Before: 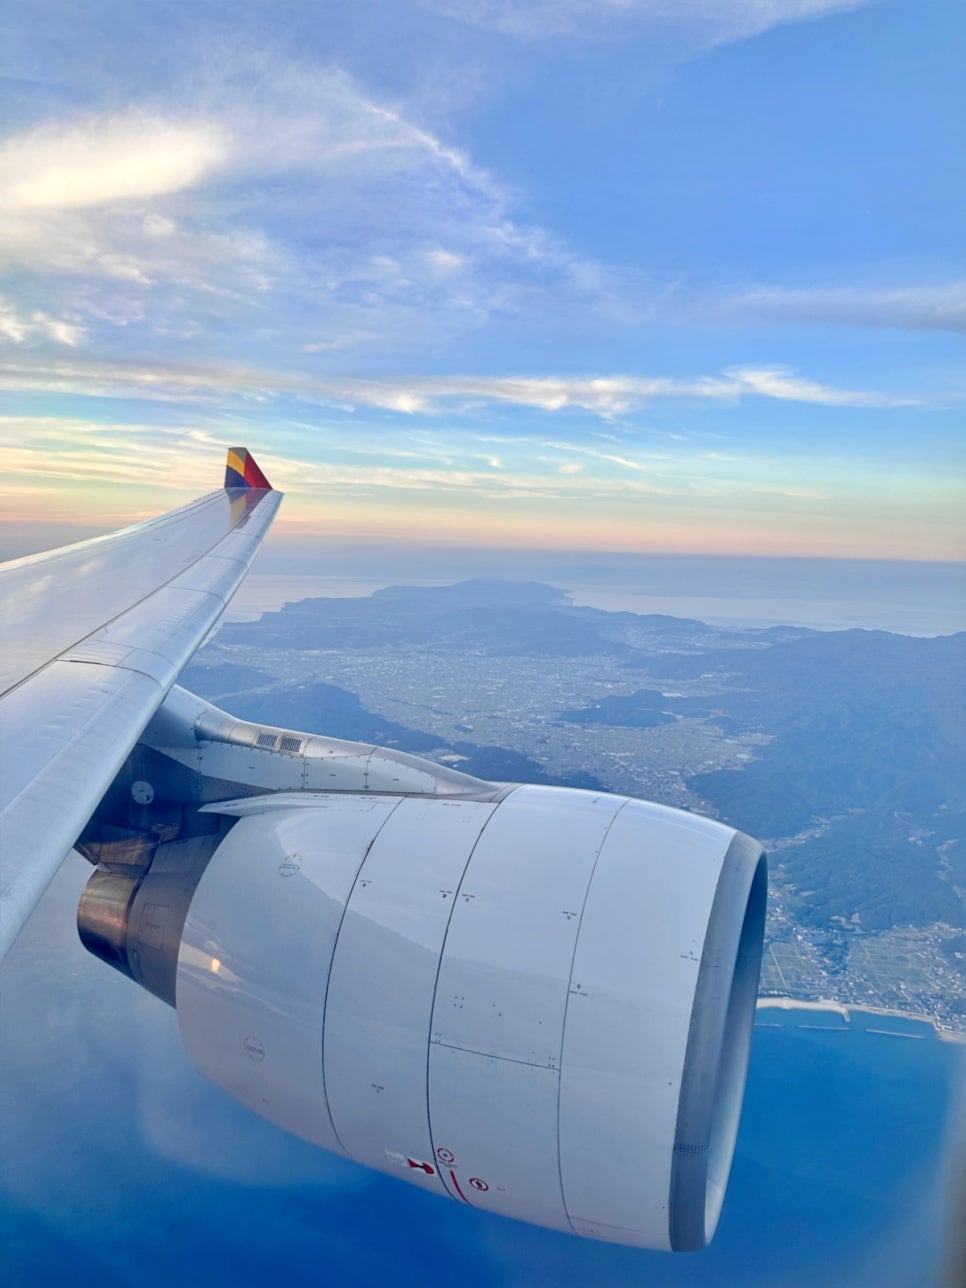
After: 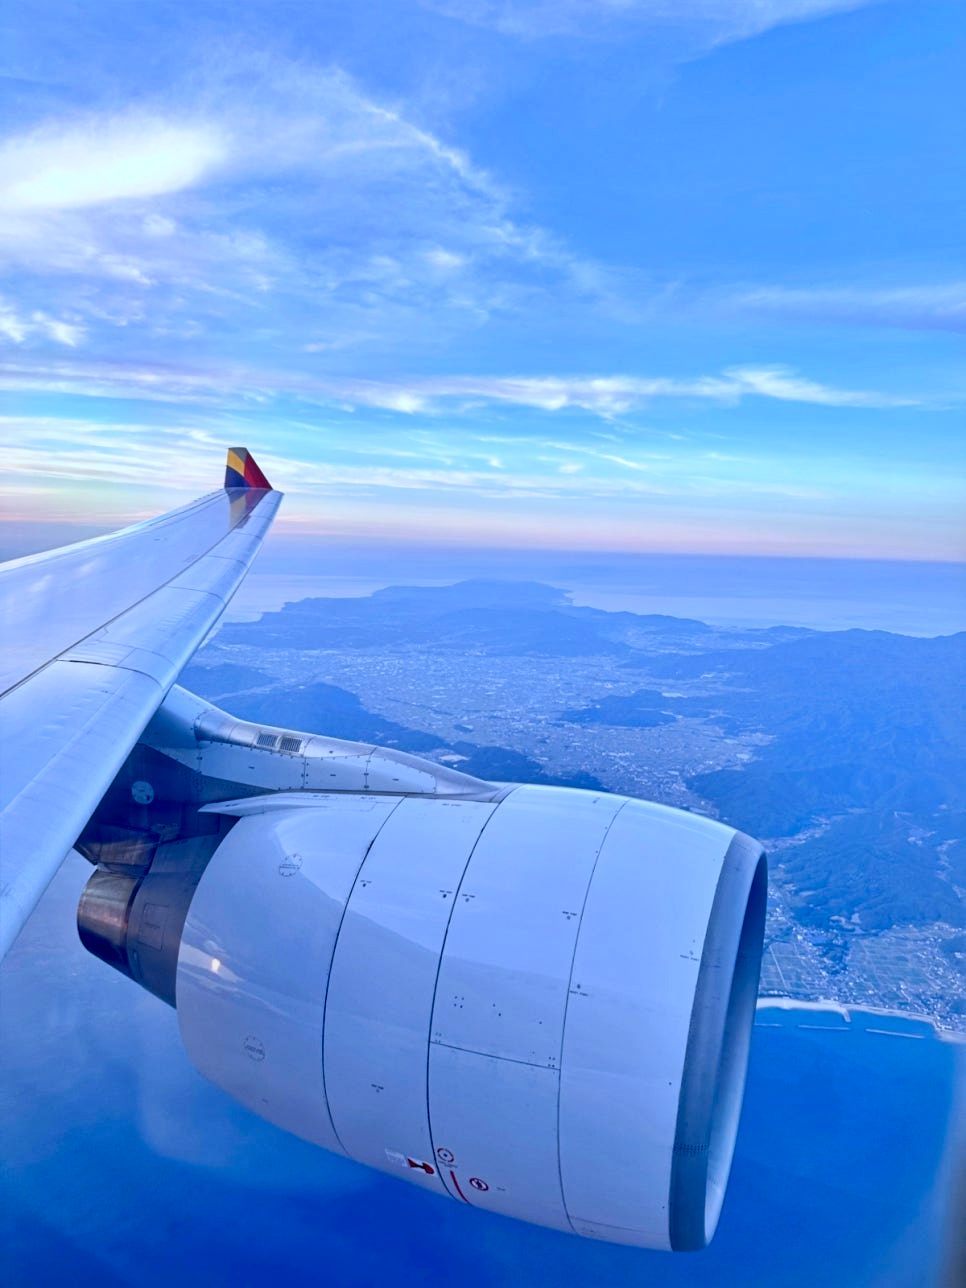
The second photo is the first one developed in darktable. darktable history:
haze removal: compatibility mode true, adaptive false
color calibration: illuminant as shot in camera, x 0.37, y 0.382, temperature 4313.32 K
contrast brightness saturation: contrast 0.14
white balance: red 0.926, green 1.003, blue 1.133
